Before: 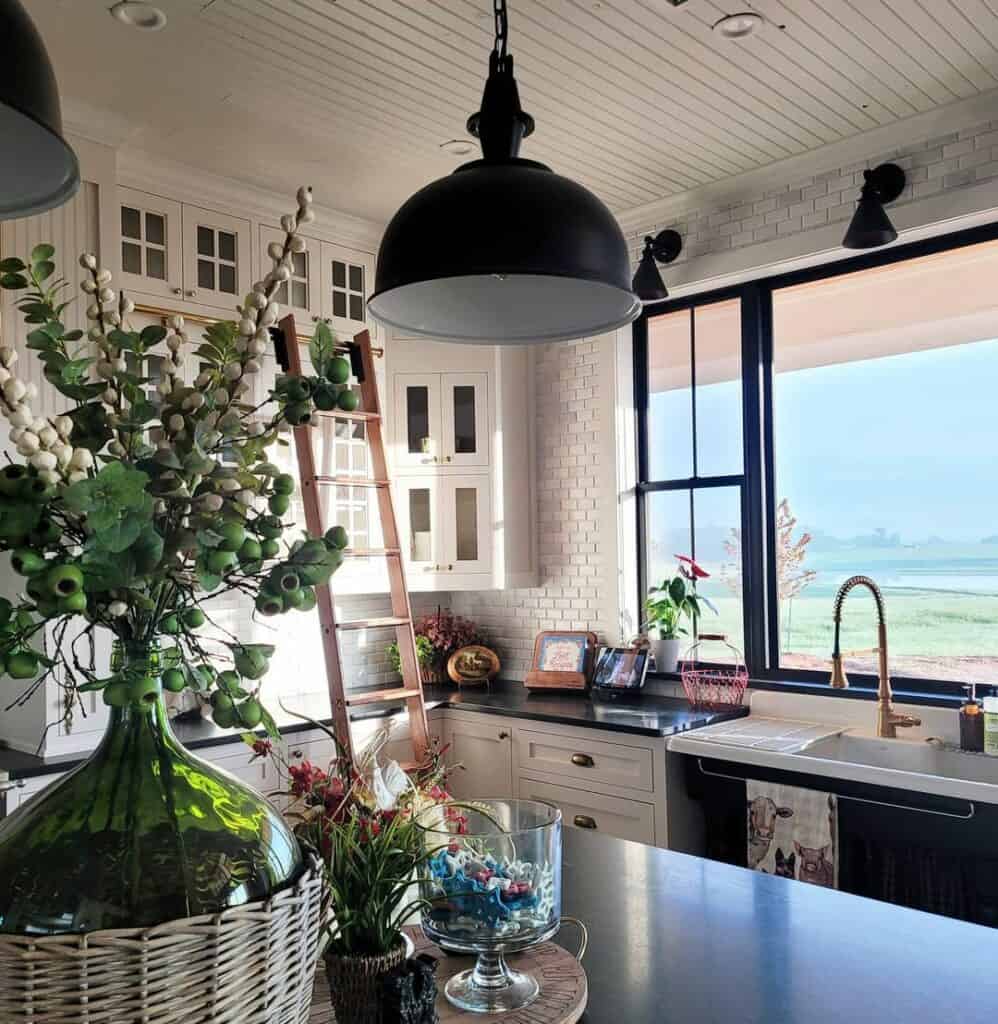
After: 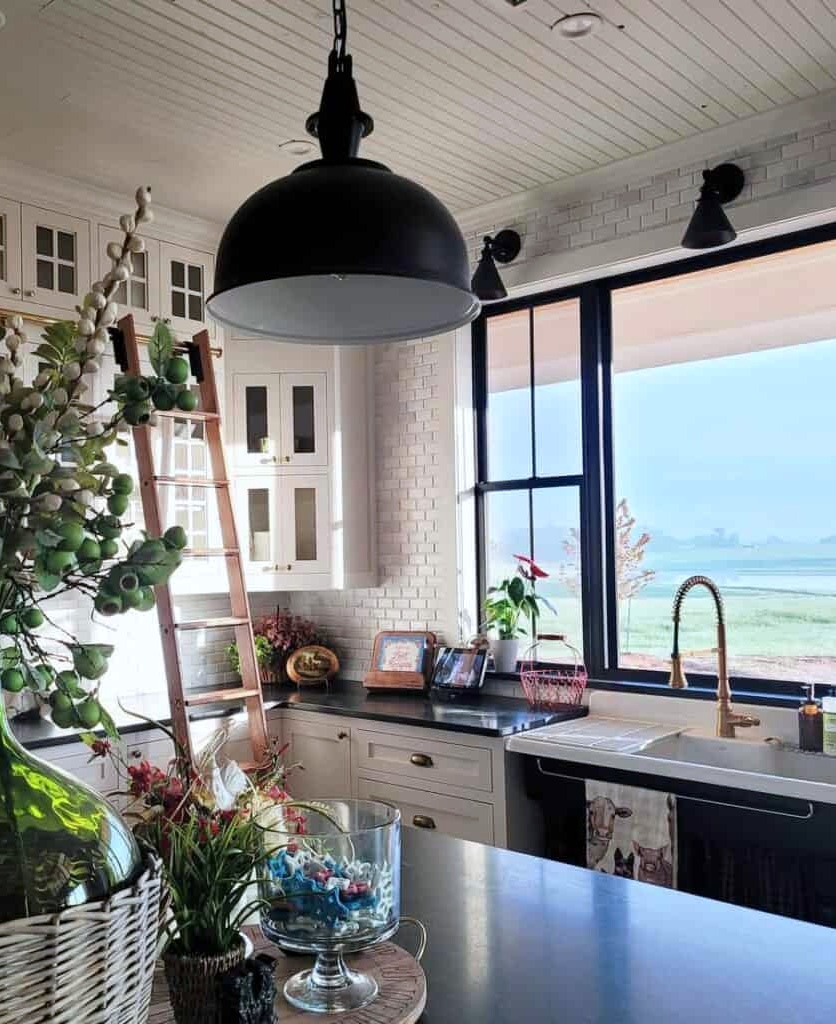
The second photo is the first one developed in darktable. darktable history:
crop: left 16.145%
white balance: red 0.98, blue 1.034
